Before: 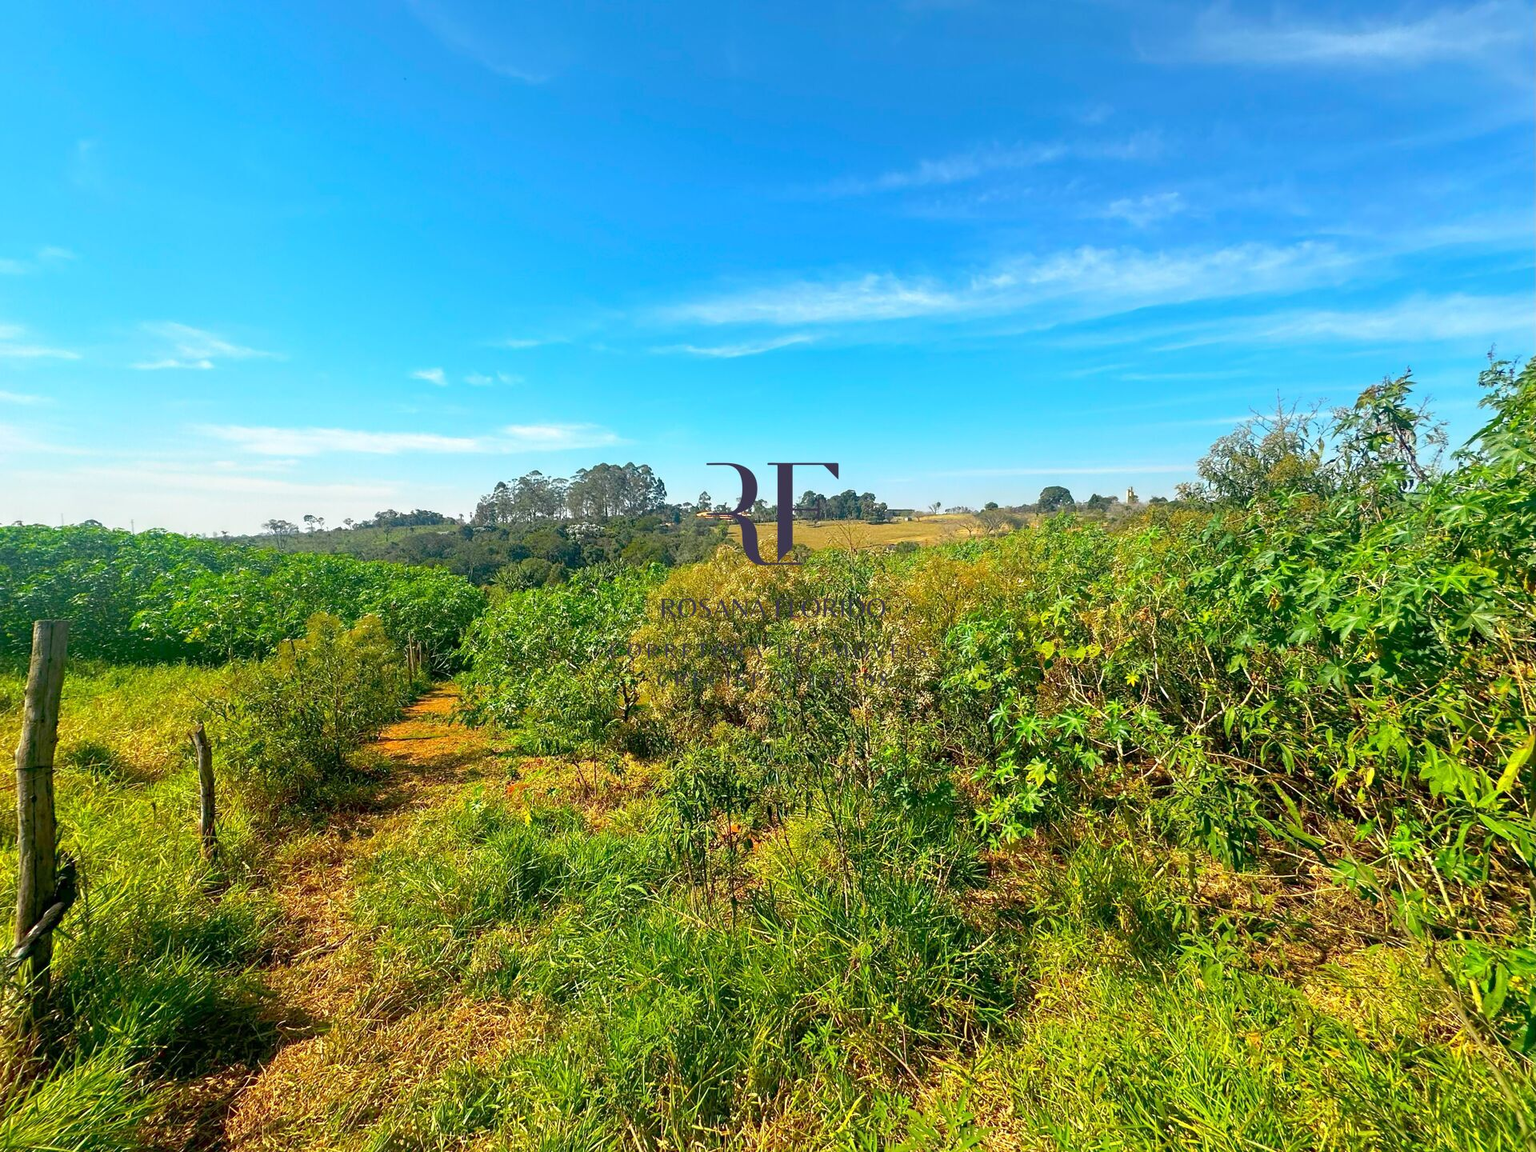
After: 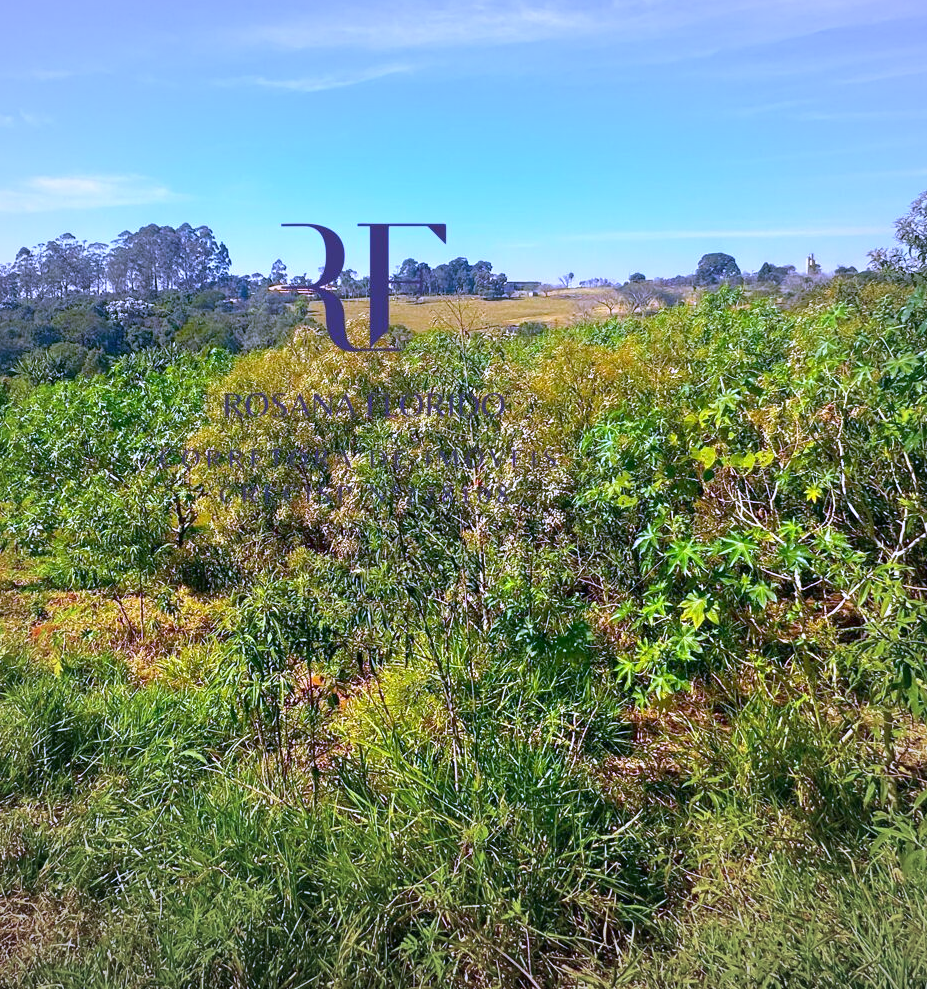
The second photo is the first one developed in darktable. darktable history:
vignetting: fall-off radius 100%, width/height ratio 1.337
white balance: red 0.98, blue 1.61
crop: left 31.379%, top 24.658%, right 20.326%, bottom 6.628%
